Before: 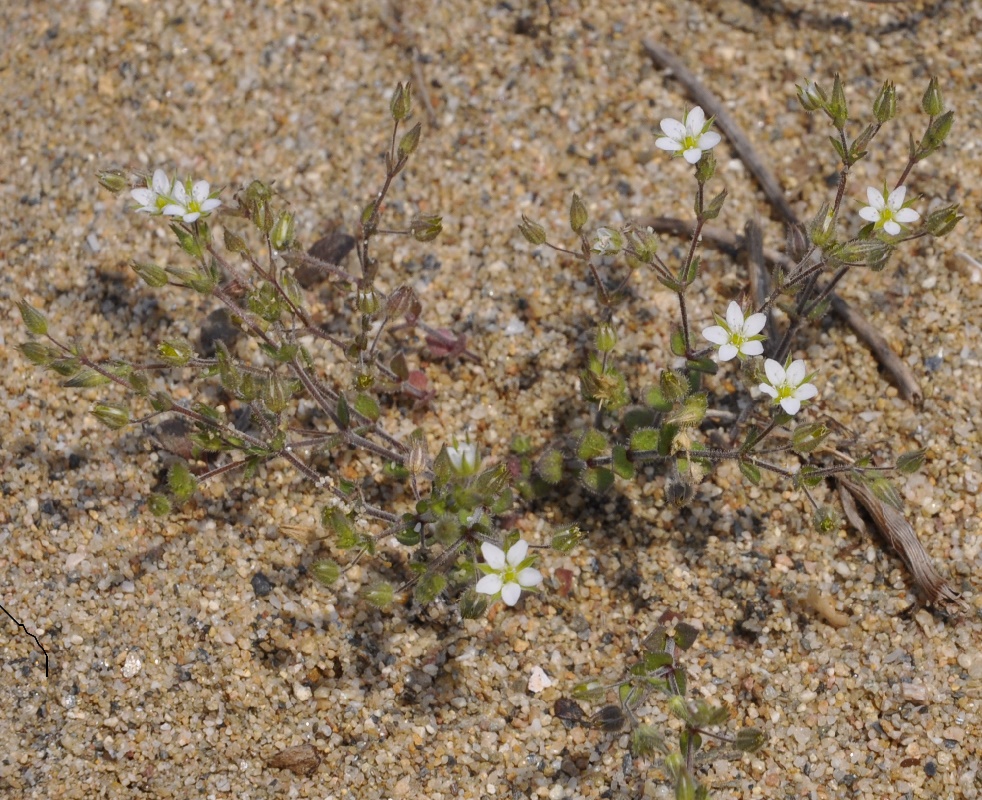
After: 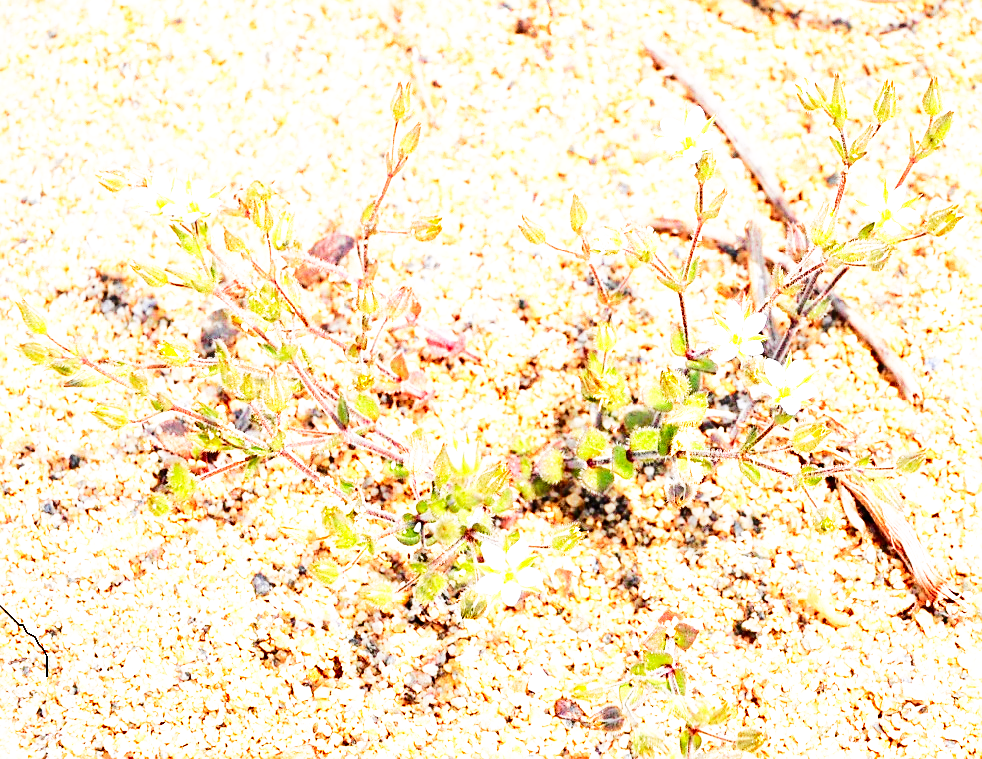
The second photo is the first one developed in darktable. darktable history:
crop and rotate: top 0%, bottom 5.097%
base curve: curves: ch0 [(0, 0) (0.007, 0.004) (0.027, 0.03) (0.046, 0.07) (0.207, 0.54) (0.442, 0.872) (0.673, 0.972) (1, 1)], preserve colors none
sharpen: on, module defaults
tone curve: curves: ch0 [(0, 0) (0.126, 0.086) (0.338, 0.327) (0.494, 0.55) (0.703, 0.762) (1, 1)]; ch1 [(0, 0) (0.346, 0.324) (0.45, 0.431) (0.5, 0.5) (0.522, 0.517) (0.55, 0.578) (1, 1)]; ch2 [(0, 0) (0.44, 0.424) (0.501, 0.499) (0.554, 0.563) (0.622, 0.667) (0.707, 0.746) (1, 1)], color space Lab, independent channels, preserve colors none
exposure: black level correction 0, exposure 1.625 EV, compensate exposure bias true, compensate highlight preservation false
